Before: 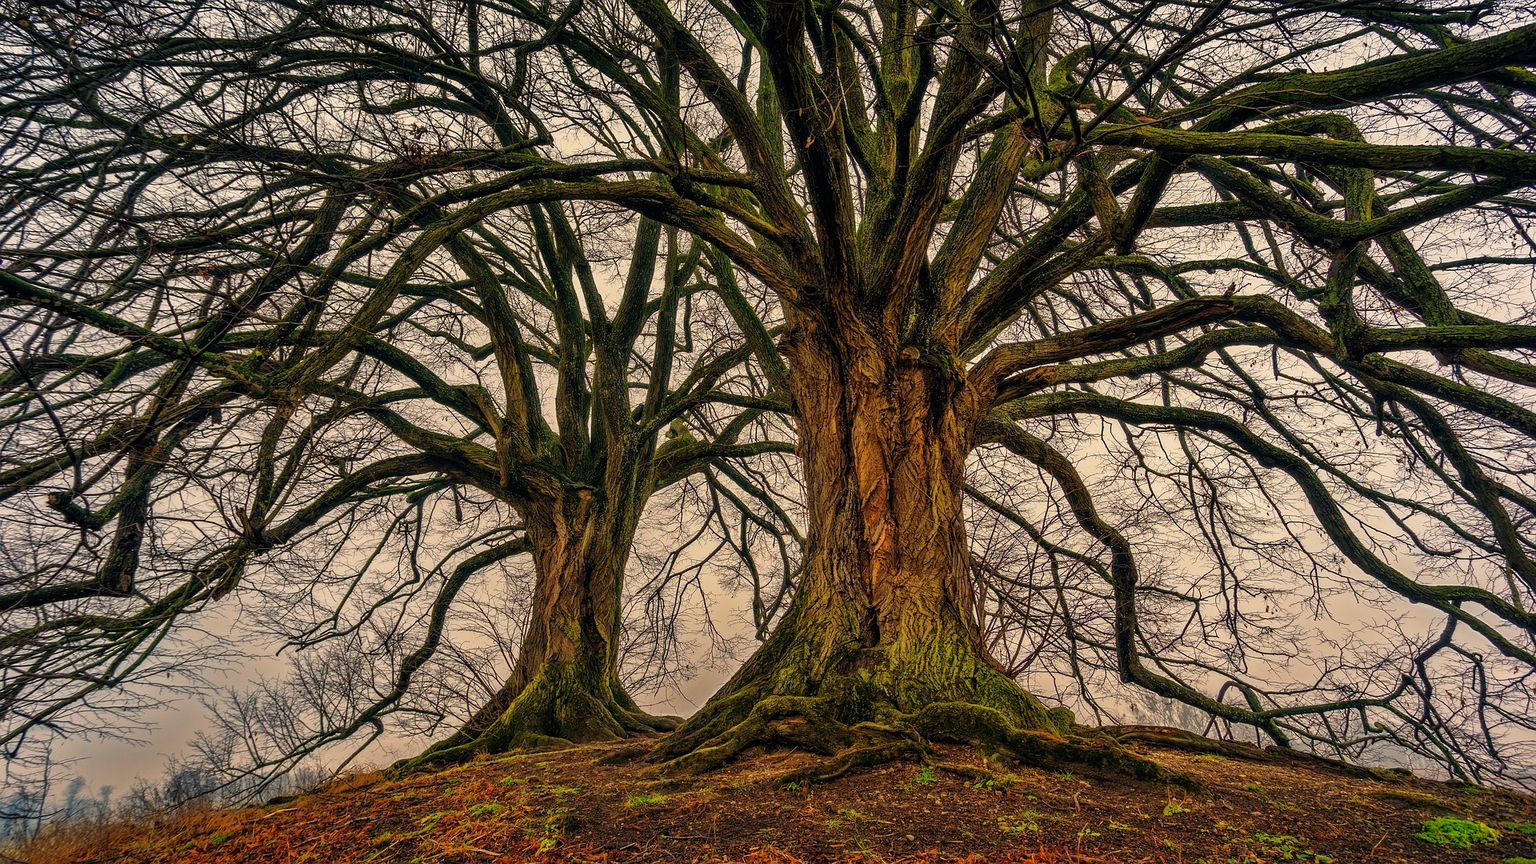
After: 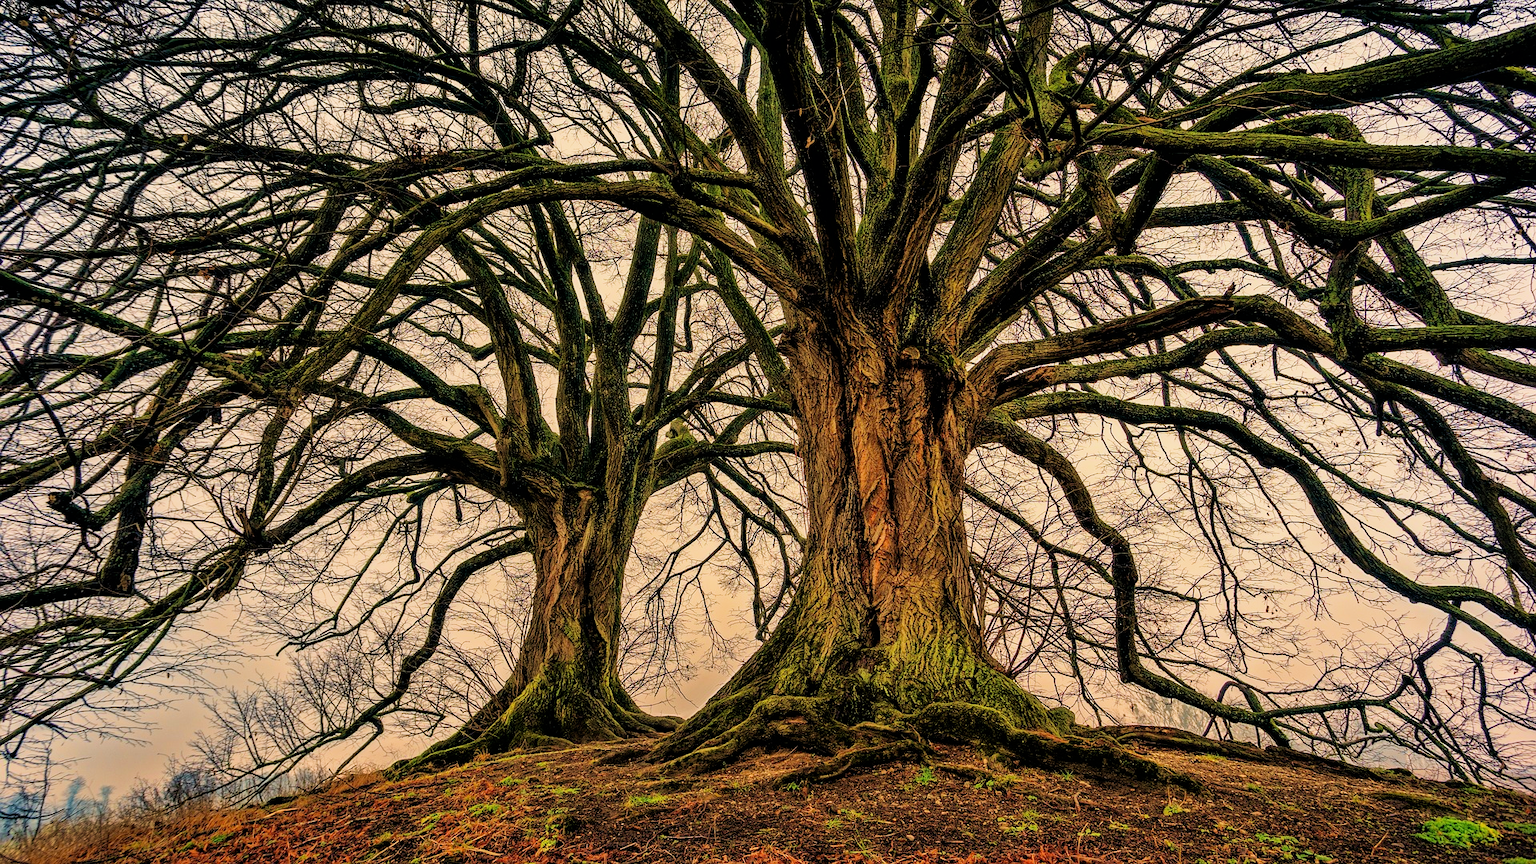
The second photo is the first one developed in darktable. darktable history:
velvia: strength 55.96%
filmic rgb: black relative exposure -5.12 EV, white relative exposure 3.97 EV, threshold 2.98 EV, hardness 2.9, contrast 1.096, iterations of high-quality reconstruction 0, enable highlight reconstruction true
exposure: exposure 0.659 EV, compensate highlight preservation false
